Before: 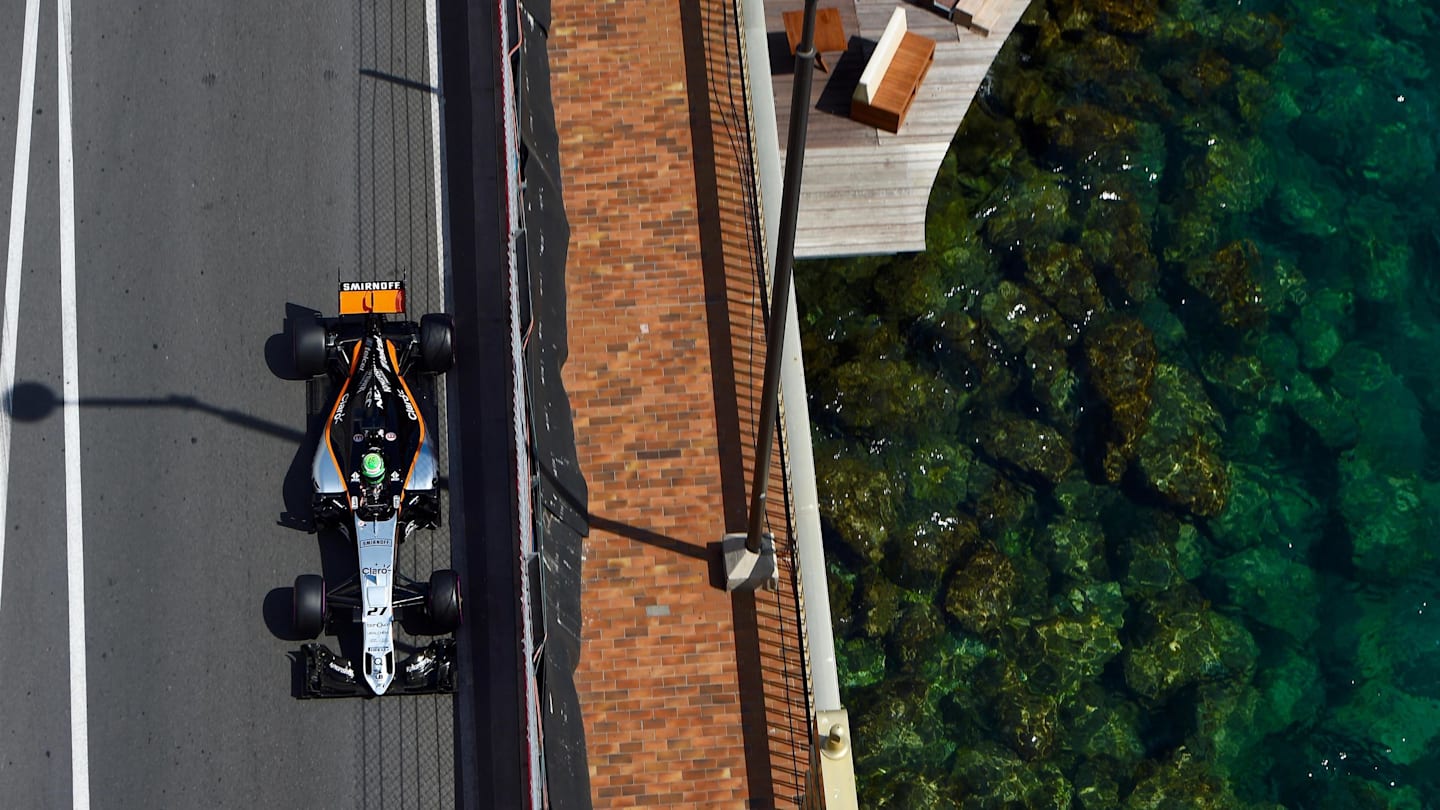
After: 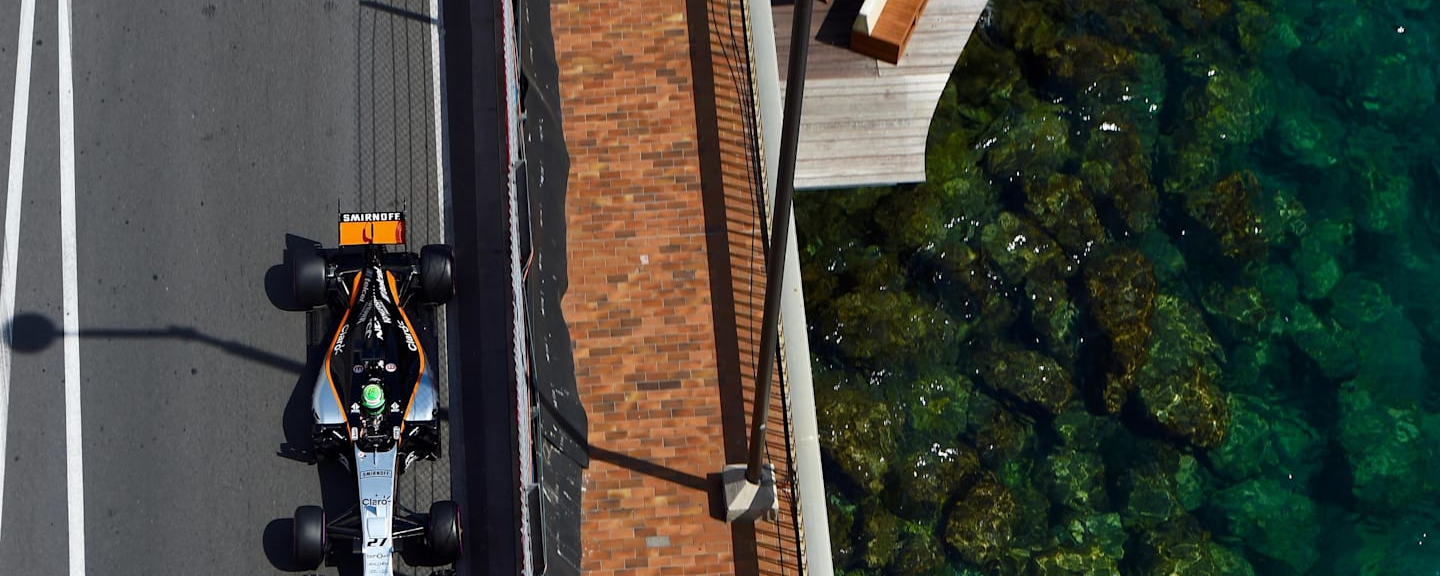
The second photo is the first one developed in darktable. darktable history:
crop and rotate: top 8.555%, bottom 20.316%
